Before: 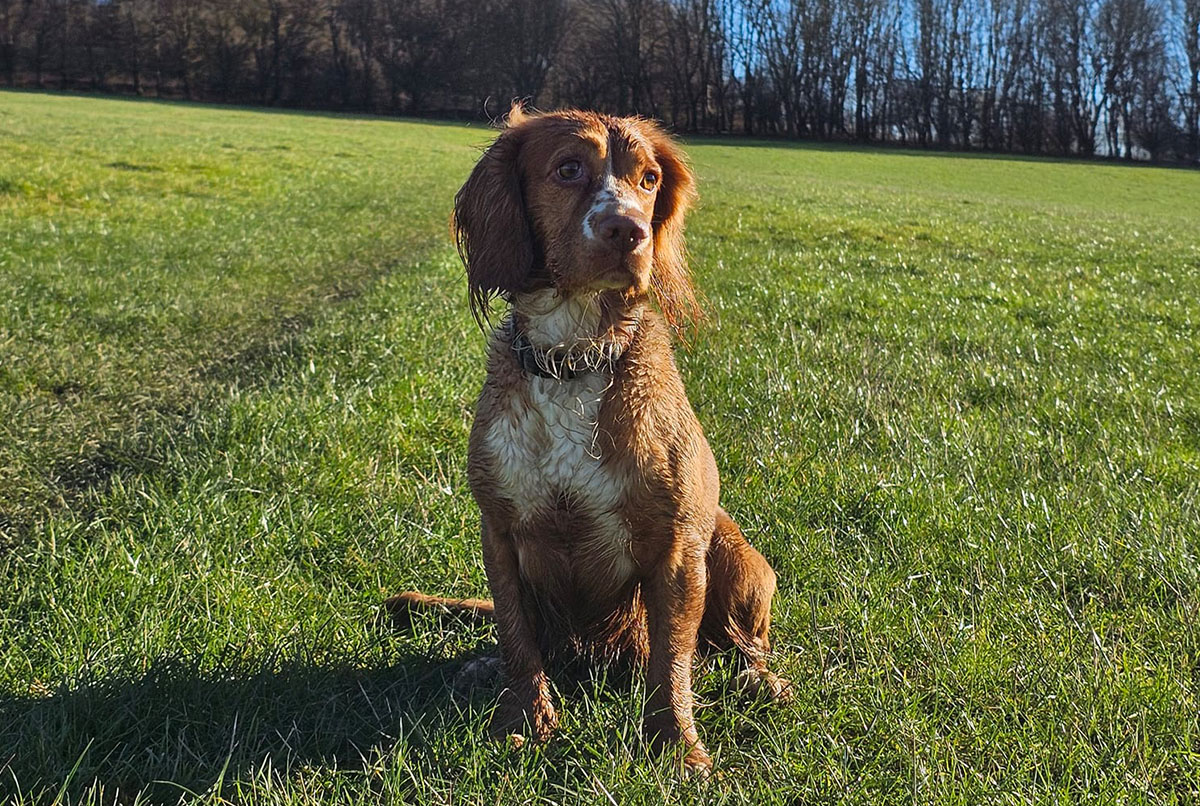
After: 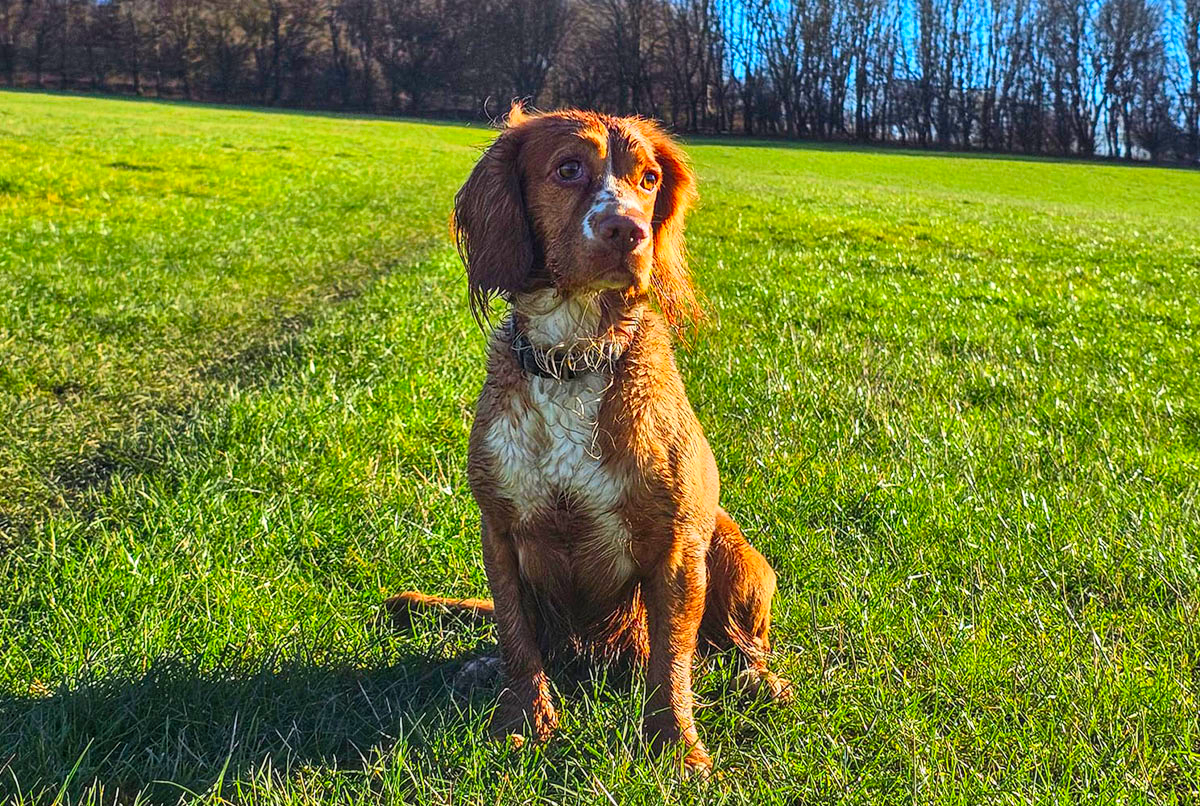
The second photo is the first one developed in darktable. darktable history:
local contrast: on, module defaults
contrast brightness saturation: contrast 0.2, brightness 0.2, saturation 0.8
